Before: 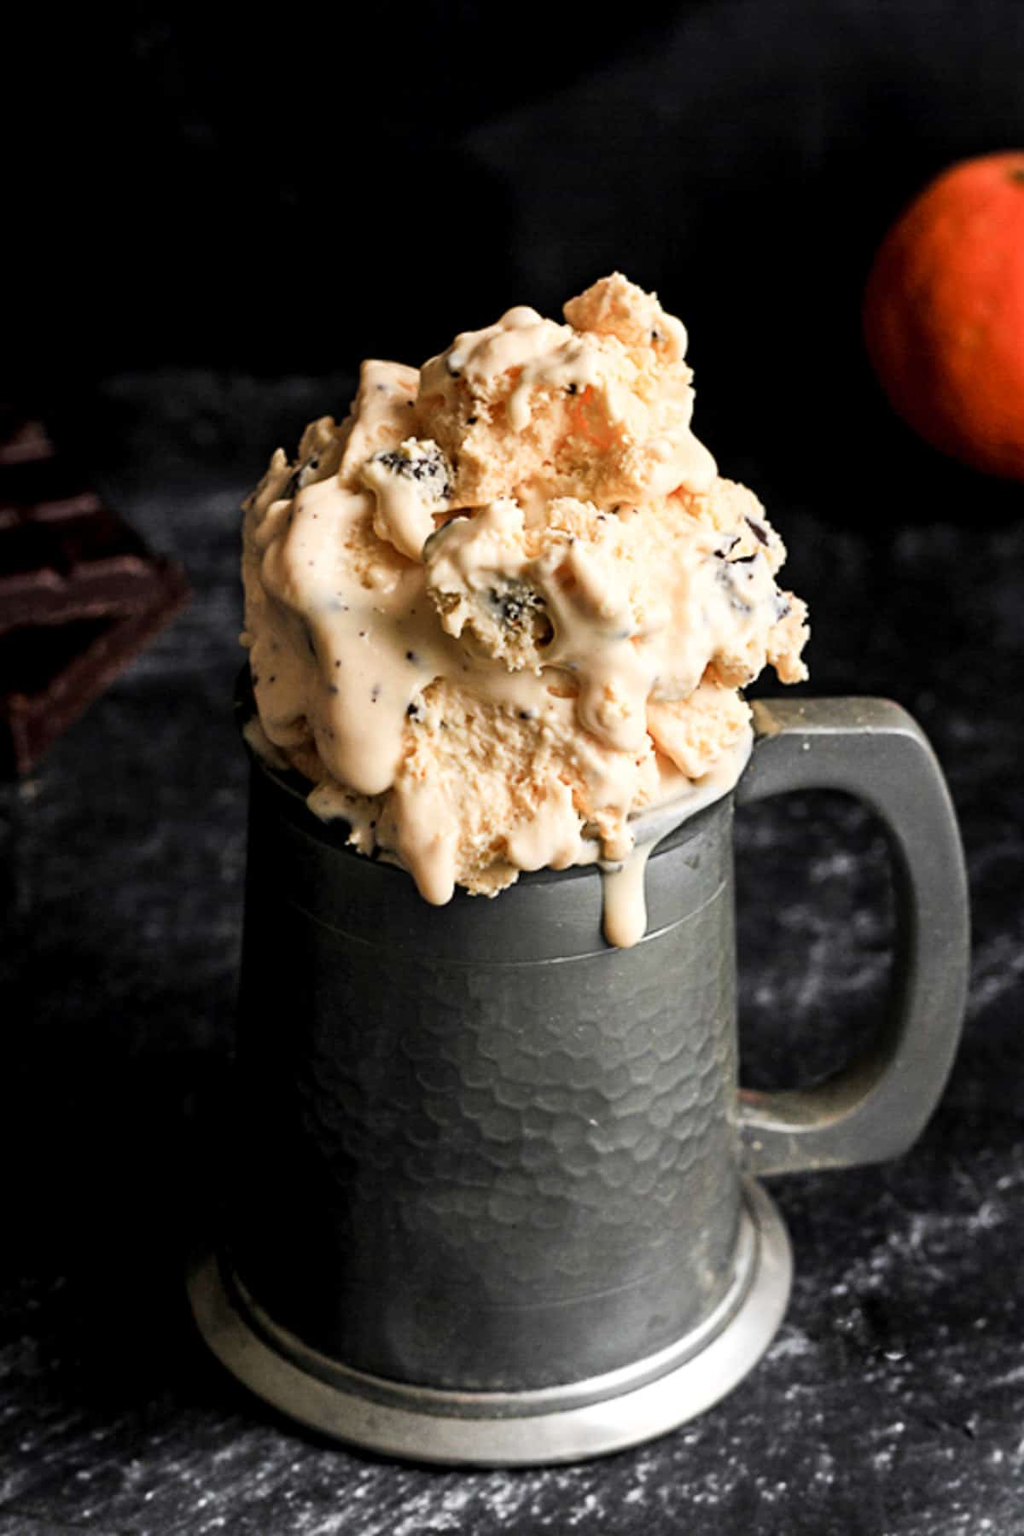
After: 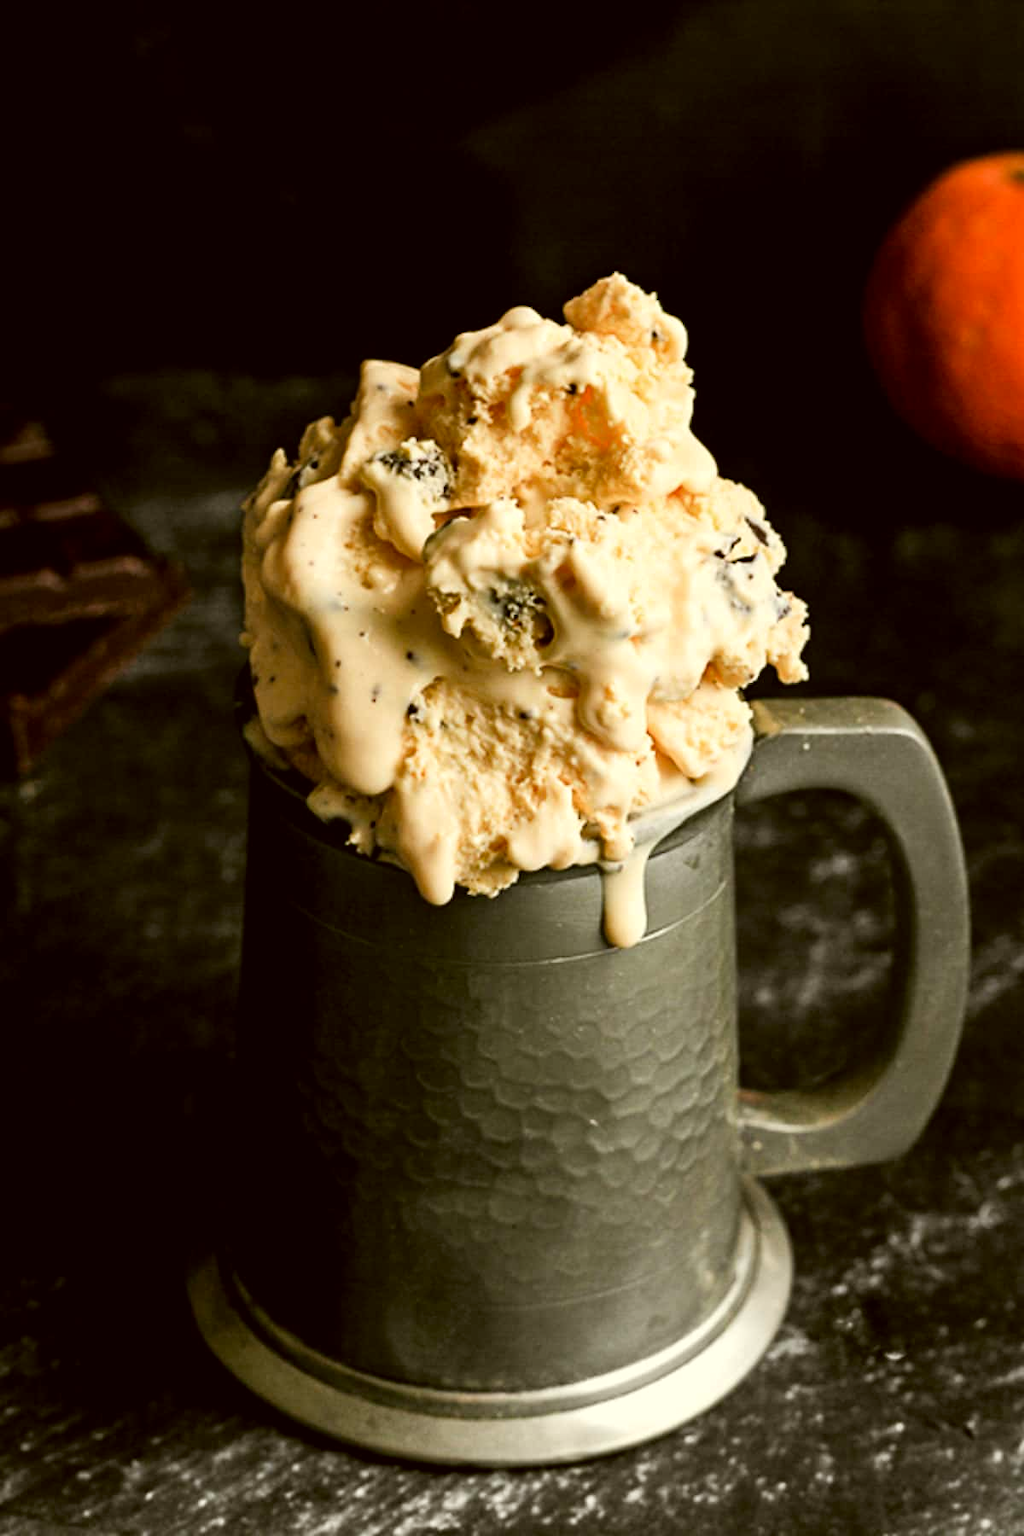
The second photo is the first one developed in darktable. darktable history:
color correction: highlights a* -1.45, highlights b* 10.51, shadows a* 0.589, shadows b* 19.05
